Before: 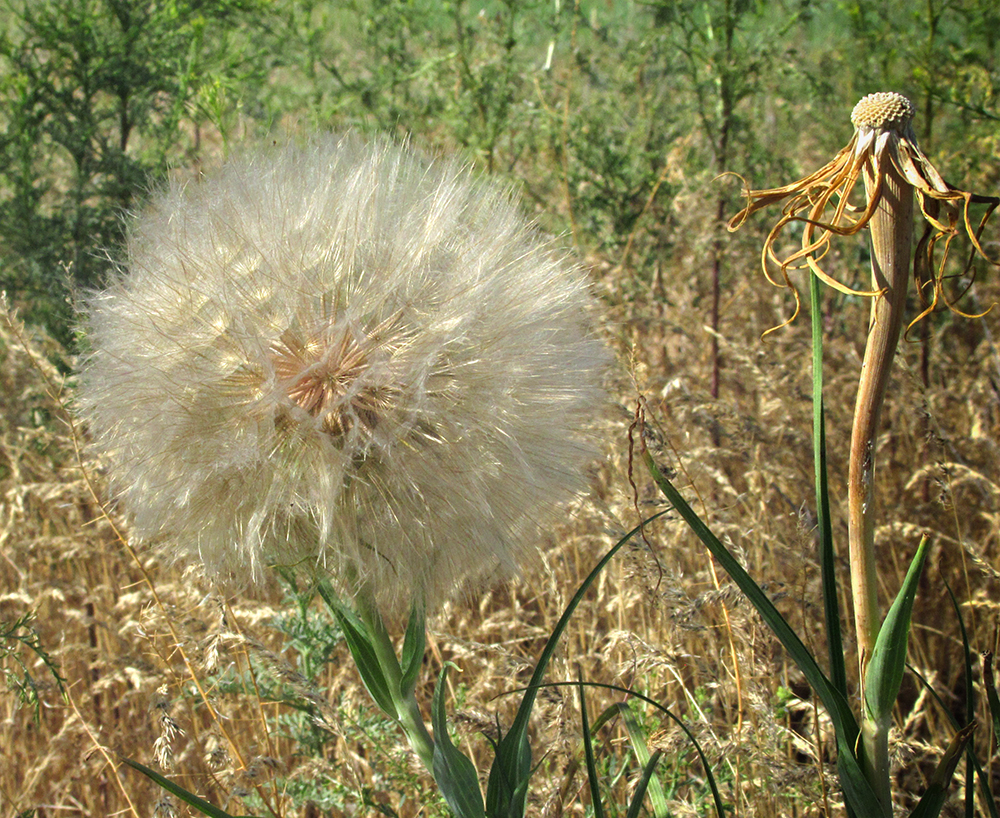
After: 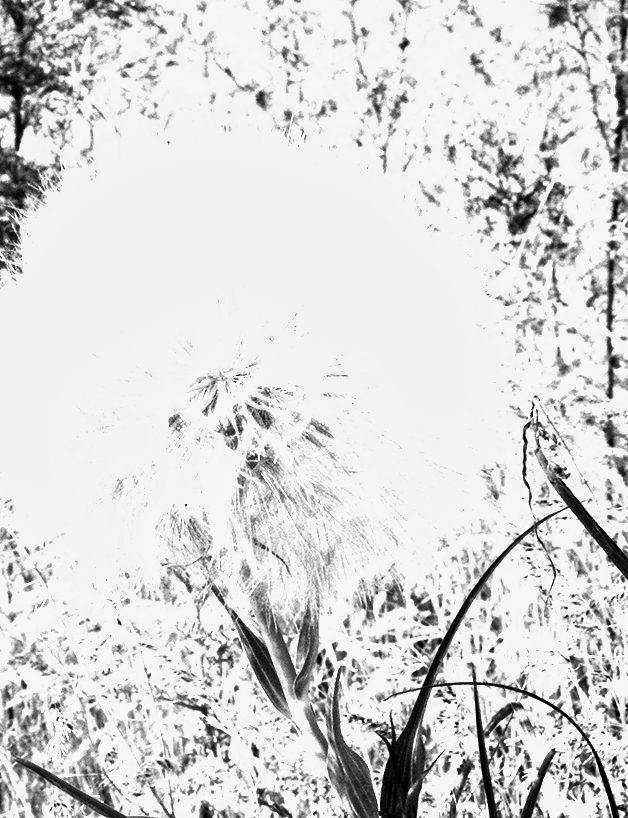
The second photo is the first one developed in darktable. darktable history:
rgb curve: curves: ch0 [(0, 0) (0.21, 0.15) (0.24, 0.21) (0.5, 0.75) (0.75, 0.96) (0.89, 0.99) (1, 1)]; ch1 [(0, 0.02) (0.21, 0.13) (0.25, 0.2) (0.5, 0.67) (0.75, 0.9) (0.89, 0.97) (1, 1)]; ch2 [(0, 0.02) (0.21, 0.13) (0.25, 0.2) (0.5, 0.67) (0.75, 0.9) (0.89, 0.97) (1, 1)], compensate middle gray true
velvia: strength 6%
exposure: exposure 0.02 EV, compensate highlight preservation false
white balance: emerald 1
crop: left 10.644%, right 26.528%
levels: levels [0.044, 0.475, 0.791]
monochrome: a 30.25, b 92.03
